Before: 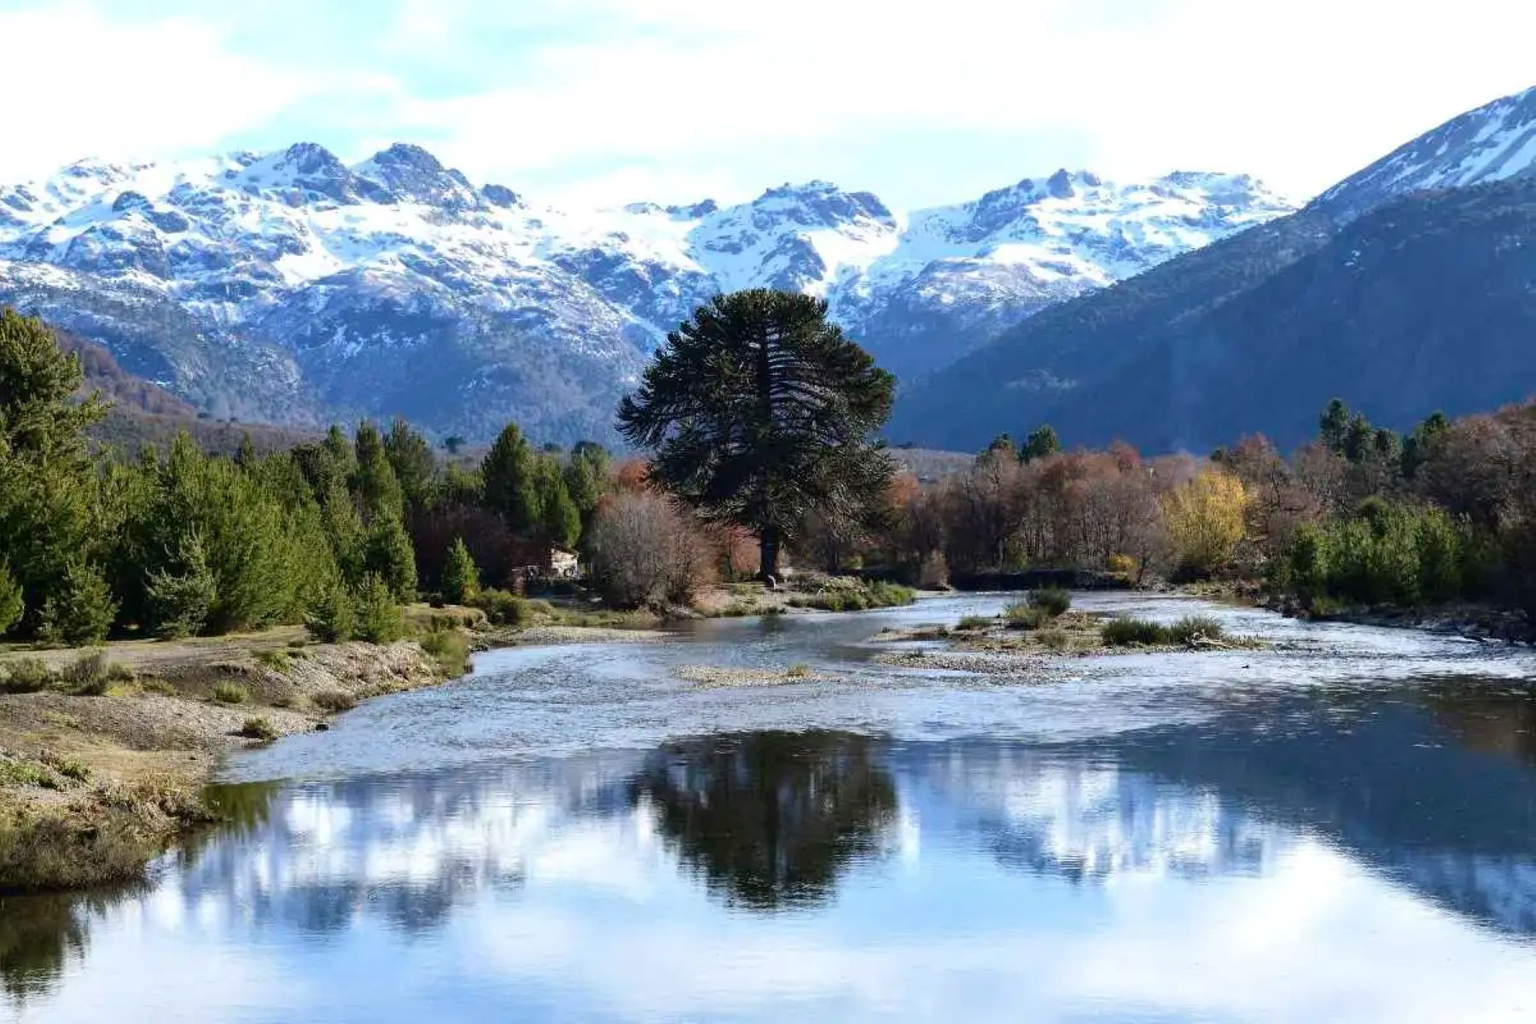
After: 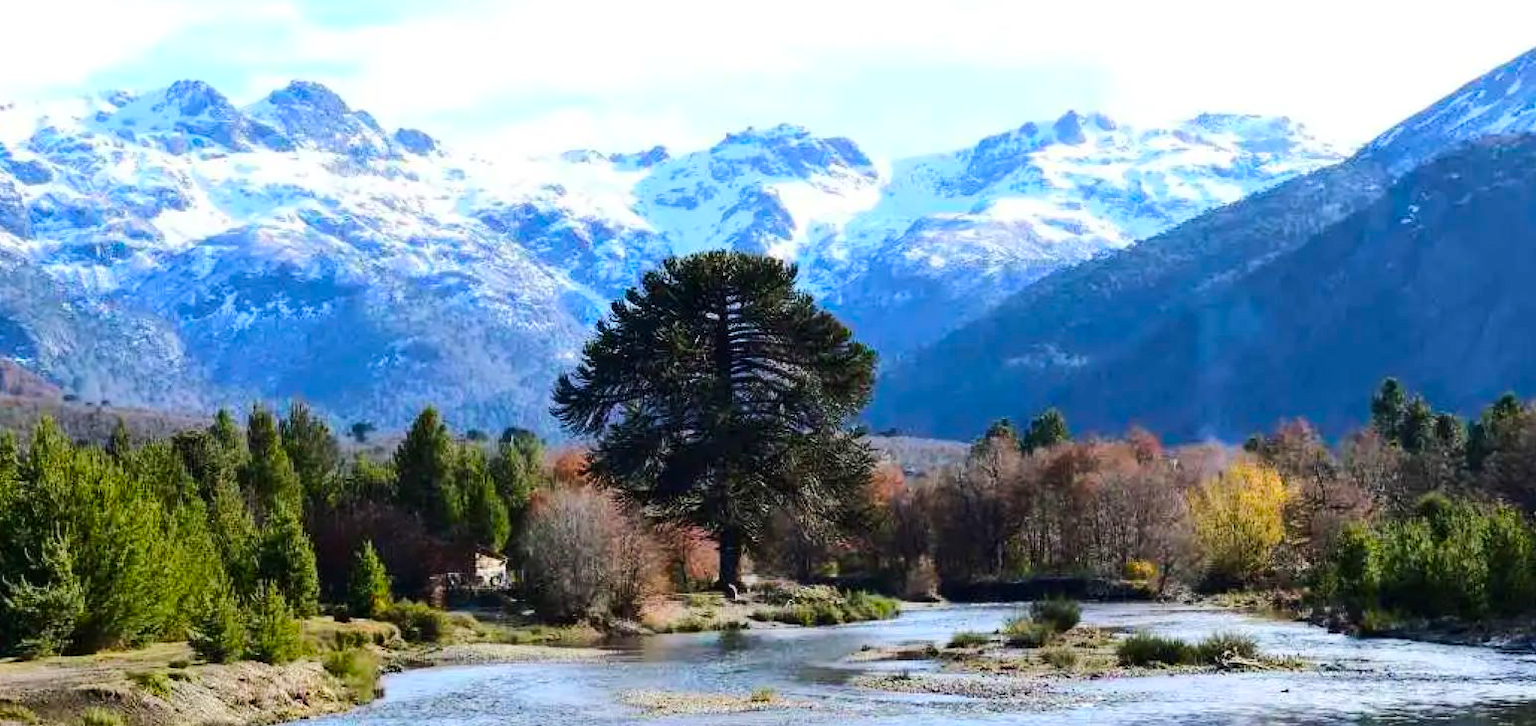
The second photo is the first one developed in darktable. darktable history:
crop and rotate: left 9.367%, top 7.306%, right 4.852%, bottom 31.809%
color balance rgb: perceptual saturation grading › global saturation 25.003%
tone curve: curves: ch0 [(0, 0) (0.239, 0.248) (0.508, 0.606) (0.828, 0.878) (1, 1)]; ch1 [(0, 0) (0.401, 0.42) (0.442, 0.47) (0.492, 0.498) (0.511, 0.516) (0.555, 0.586) (0.681, 0.739) (1, 1)]; ch2 [(0, 0) (0.411, 0.433) (0.5, 0.504) (0.545, 0.574) (1, 1)], color space Lab, linked channels, preserve colors none
